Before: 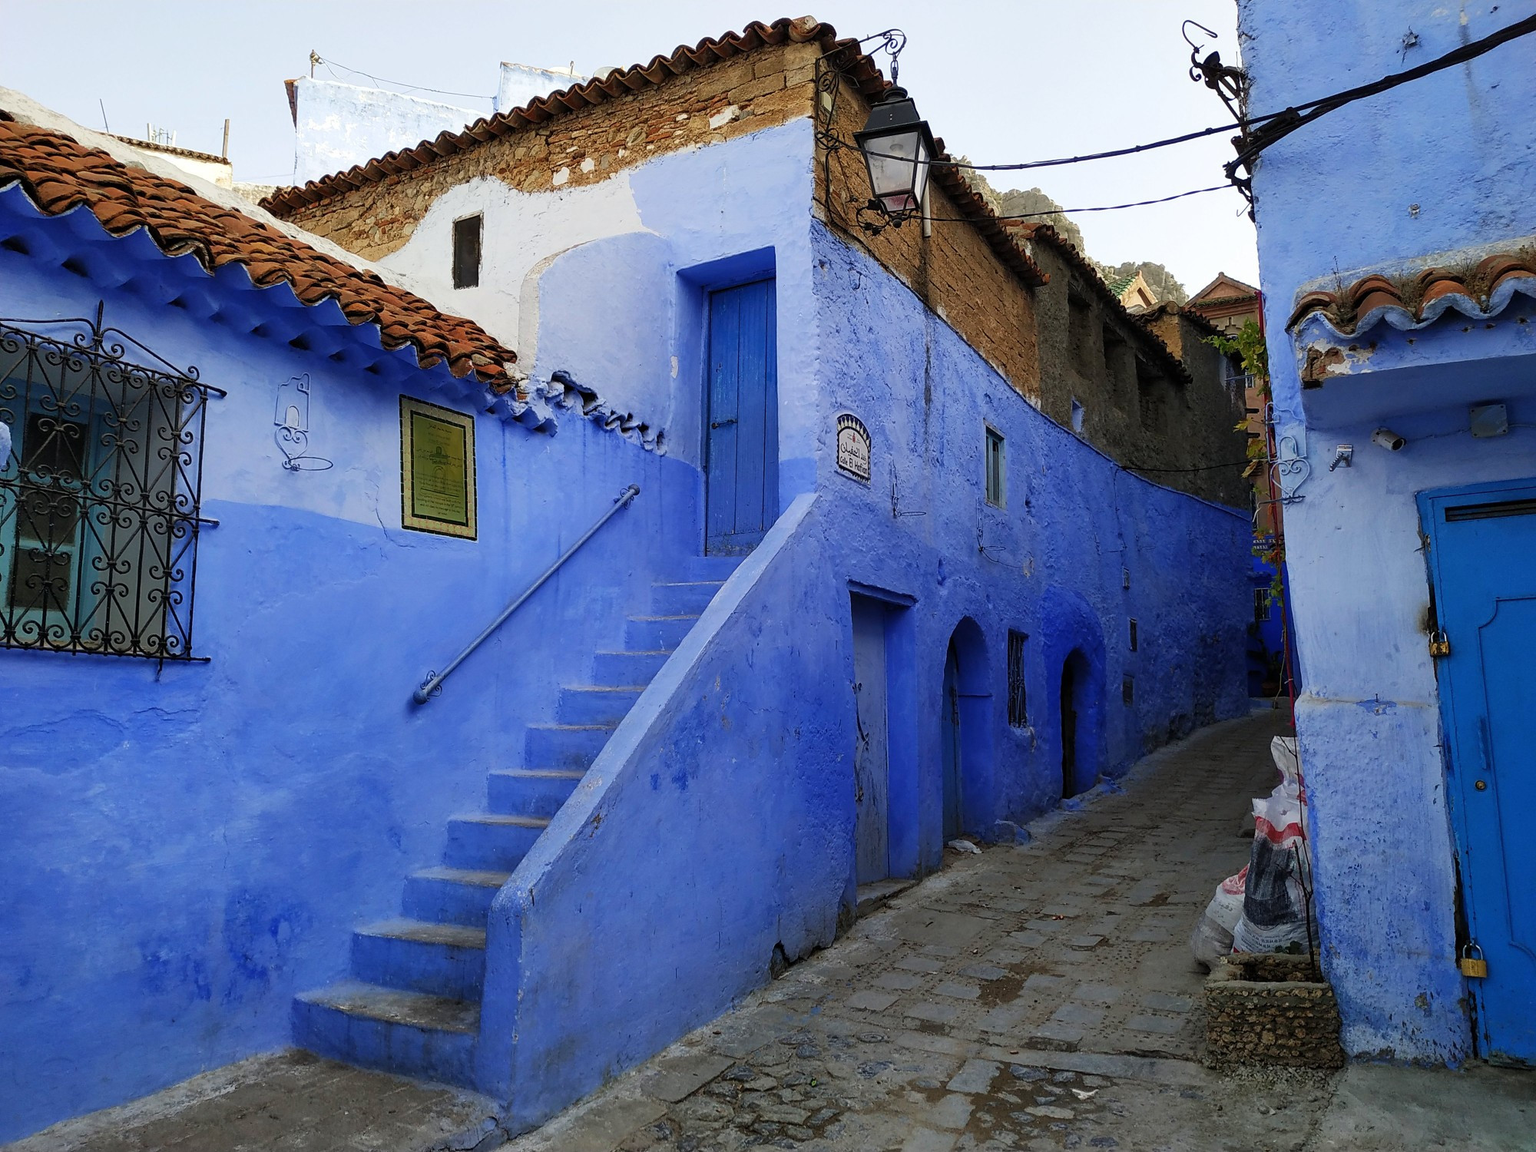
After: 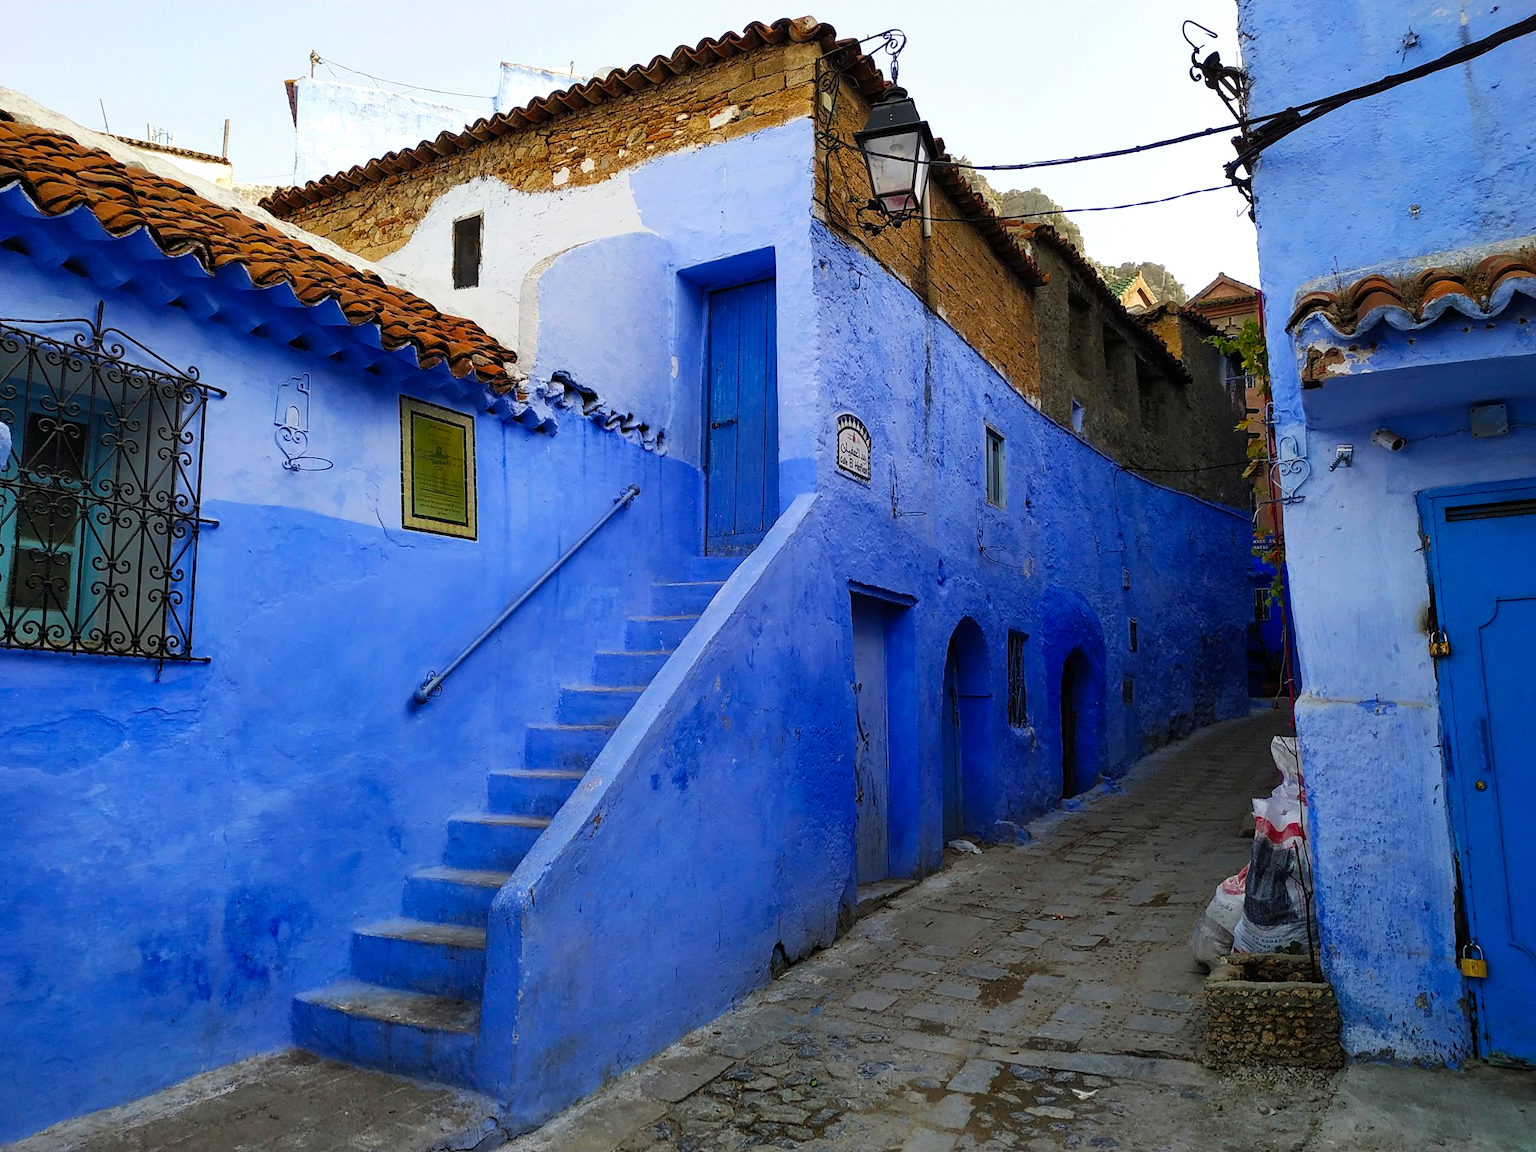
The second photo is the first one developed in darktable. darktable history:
color balance rgb: perceptual saturation grading › global saturation 29.683%, contrast 4.977%
levels: levels [0, 0.492, 0.984]
